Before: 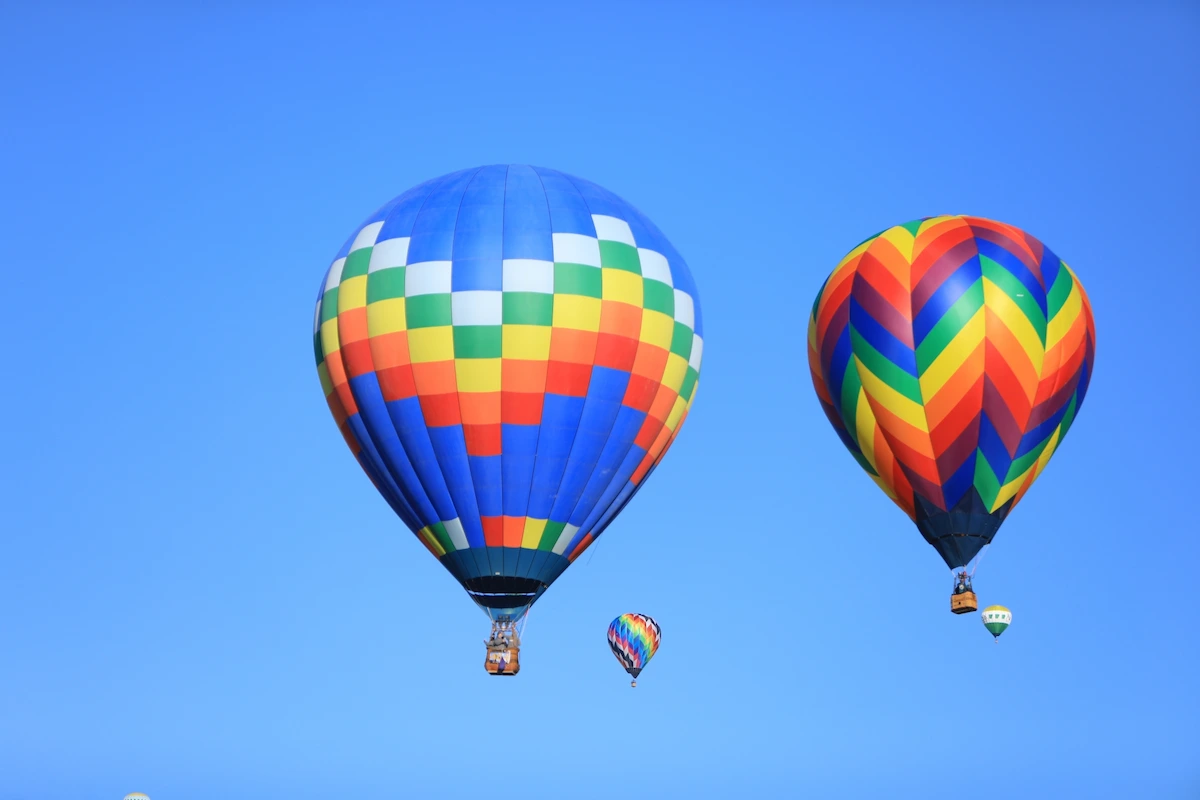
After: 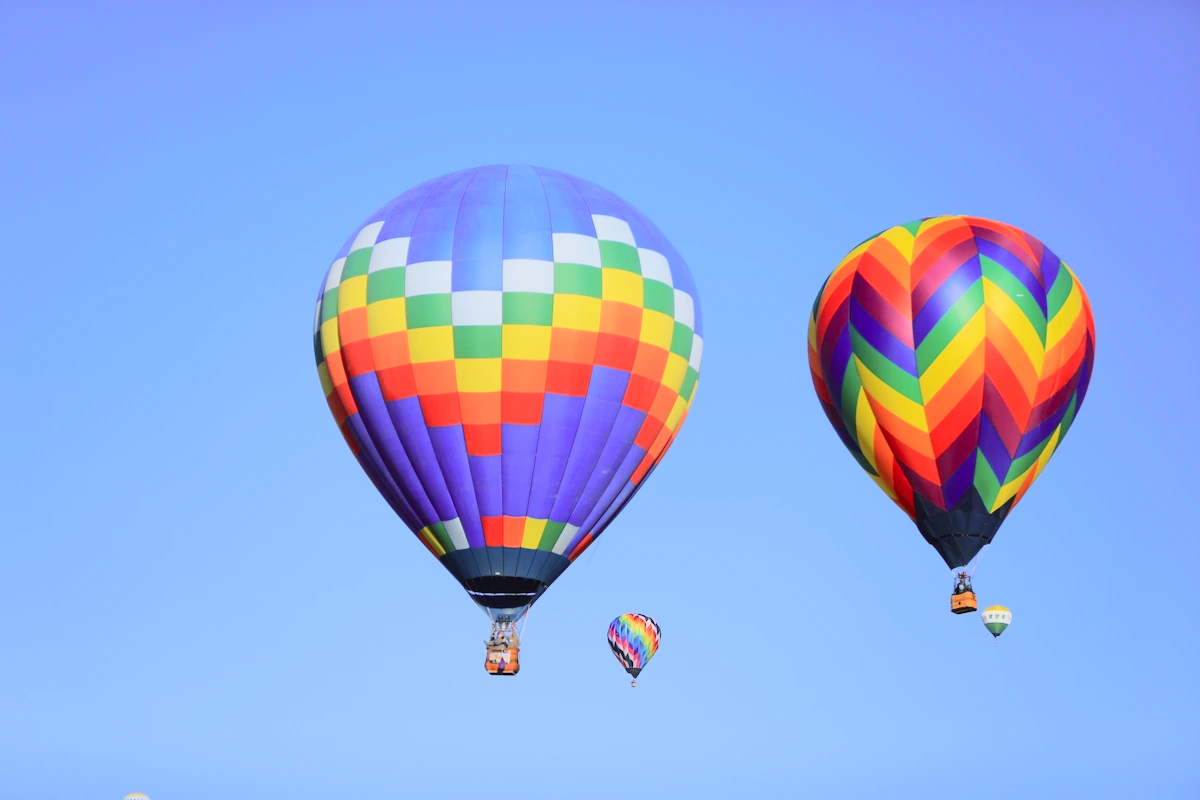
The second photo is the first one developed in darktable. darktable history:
tone curve: curves: ch0 [(0, 0) (0.239, 0.248) (0.508, 0.606) (0.826, 0.855) (1, 0.945)]; ch1 [(0, 0) (0.401, 0.42) (0.442, 0.47) (0.492, 0.498) (0.511, 0.516) (0.555, 0.586) (0.681, 0.739) (1, 1)]; ch2 [(0, 0) (0.411, 0.433) (0.5, 0.504) (0.545, 0.574) (1, 1)], color space Lab, independent channels, preserve colors none
